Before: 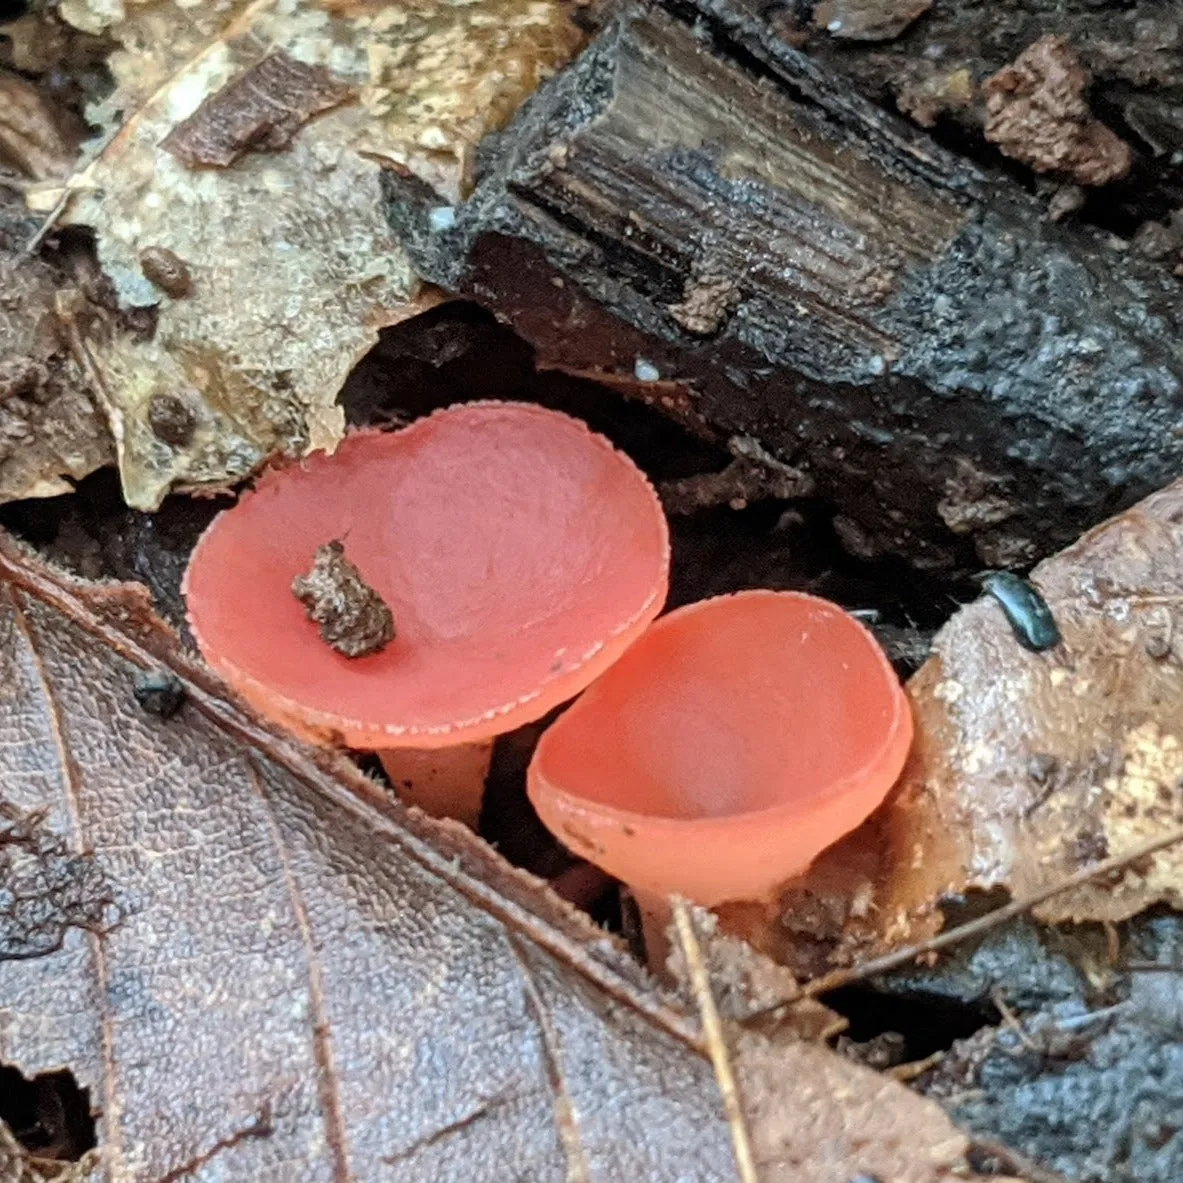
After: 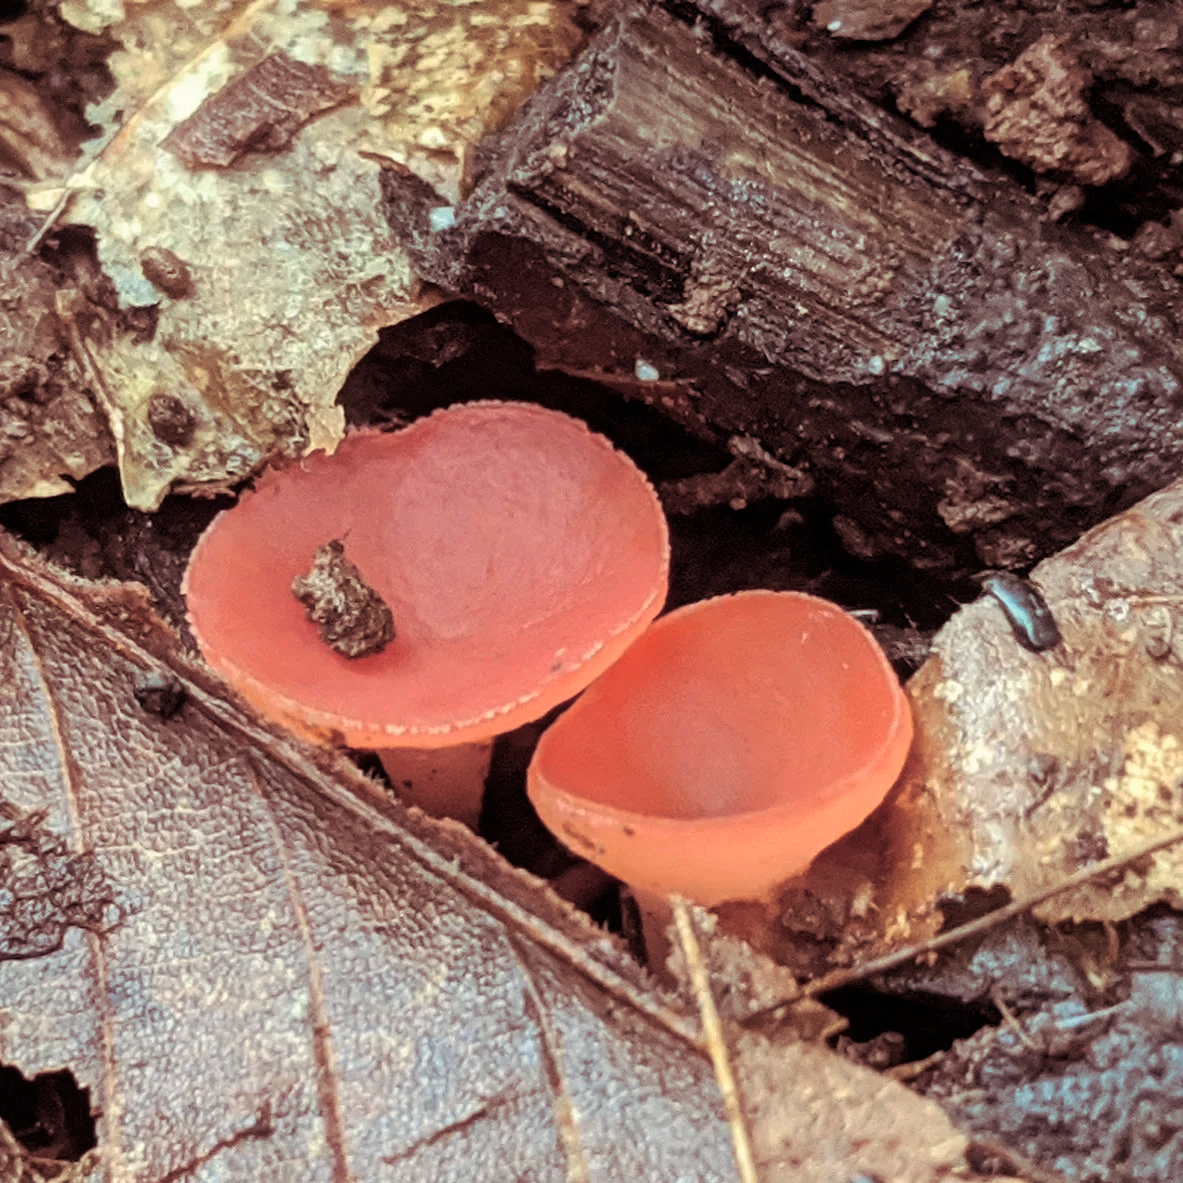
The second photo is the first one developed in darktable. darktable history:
white balance: red 1.029, blue 0.92
split-toning: on, module defaults
bloom: size 15%, threshold 97%, strength 7%
